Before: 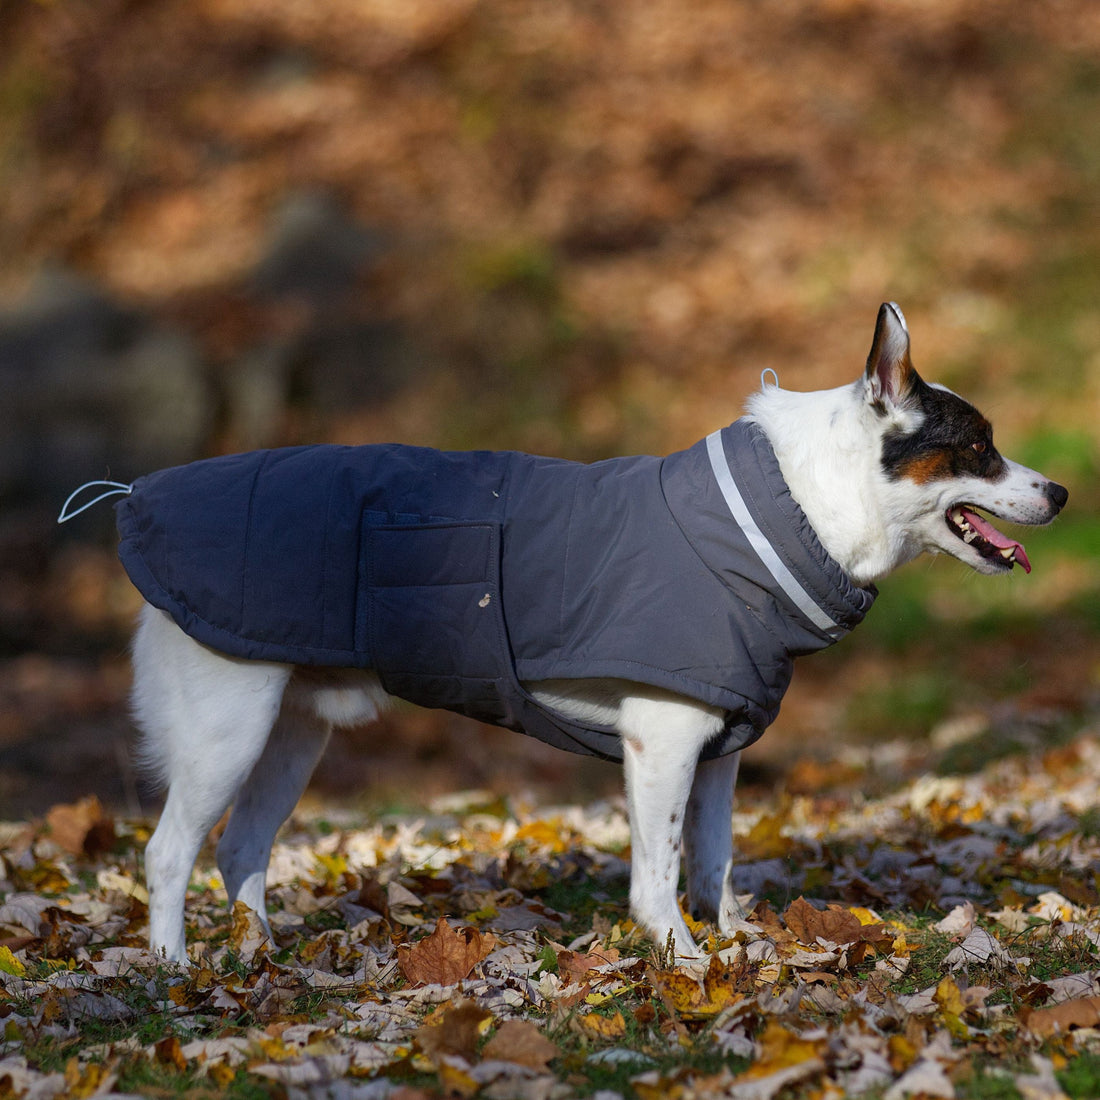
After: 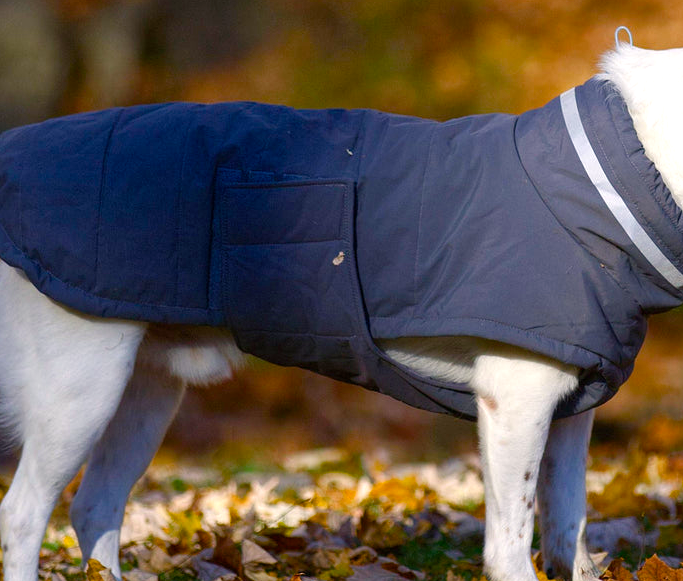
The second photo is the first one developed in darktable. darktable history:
crop: left 13.318%, top 31.172%, right 24.573%, bottom 15.982%
color balance rgb: highlights gain › chroma 1.747%, highlights gain › hue 56.72°, perceptual saturation grading › global saturation 19.358%, perceptual saturation grading › highlights -24.913%, perceptual saturation grading › shadows 50.046%, perceptual brilliance grading › global brilliance 10.794%, global vibrance 20%
tone equalizer: edges refinement/feathering 500, mask exposure compensation -1.57 EV, preserve details no
